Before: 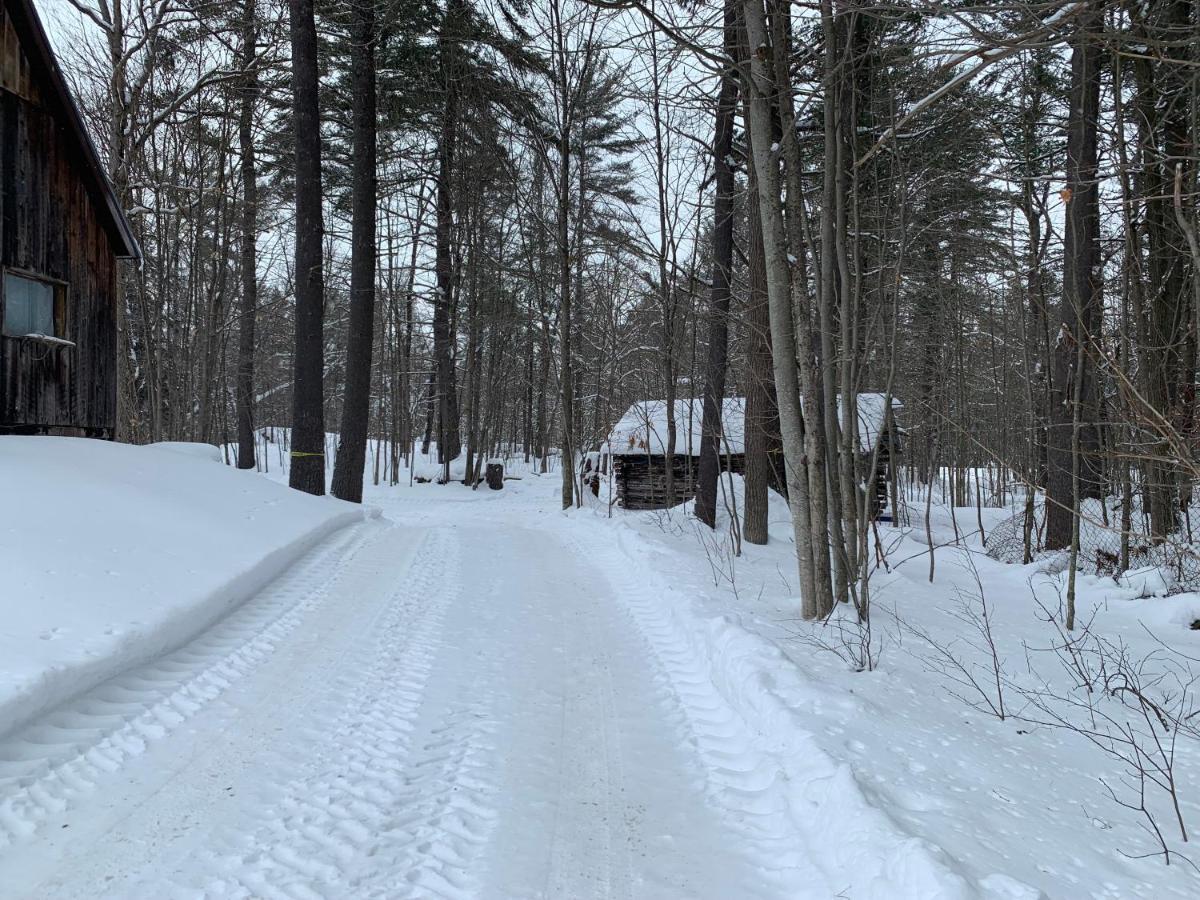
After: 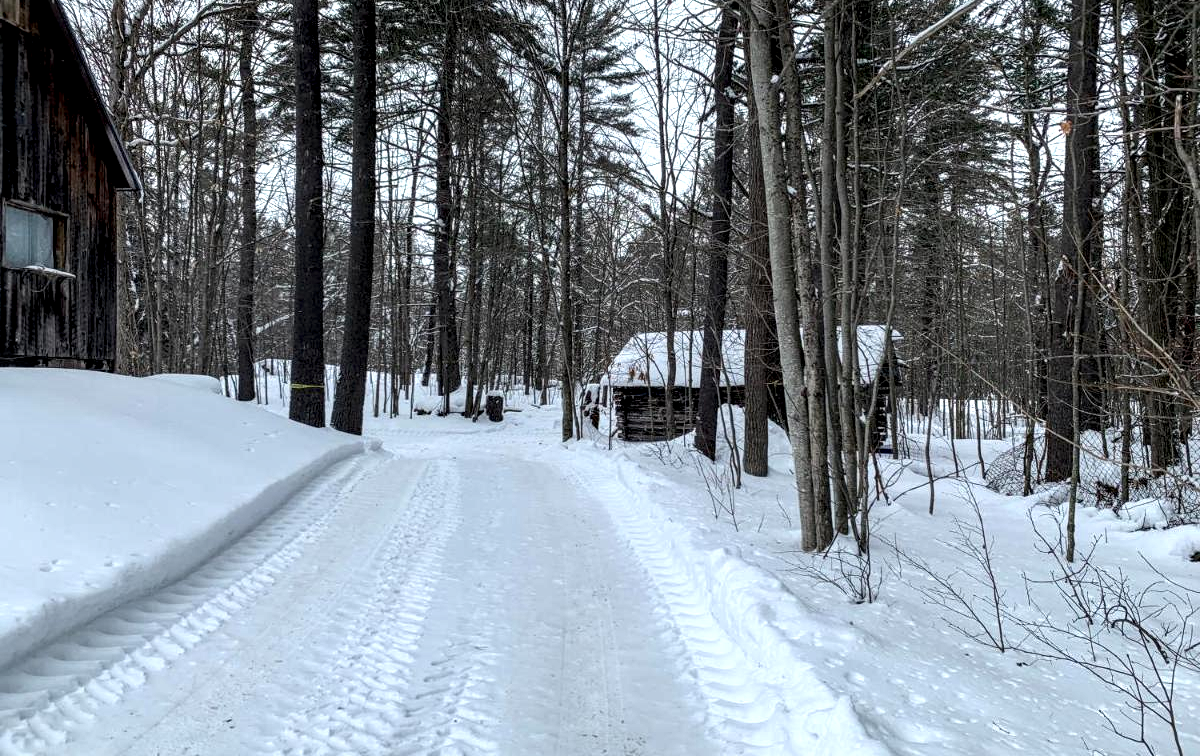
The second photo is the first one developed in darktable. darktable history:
local contrast: highlights 65%, shadows 54%, detail 169%, midtone range 0.514
crop: top 7.625%, bottom 8.027%
exposure: black level correction 0.001, exposure 0.191 EV, compensate highlight preservation false
